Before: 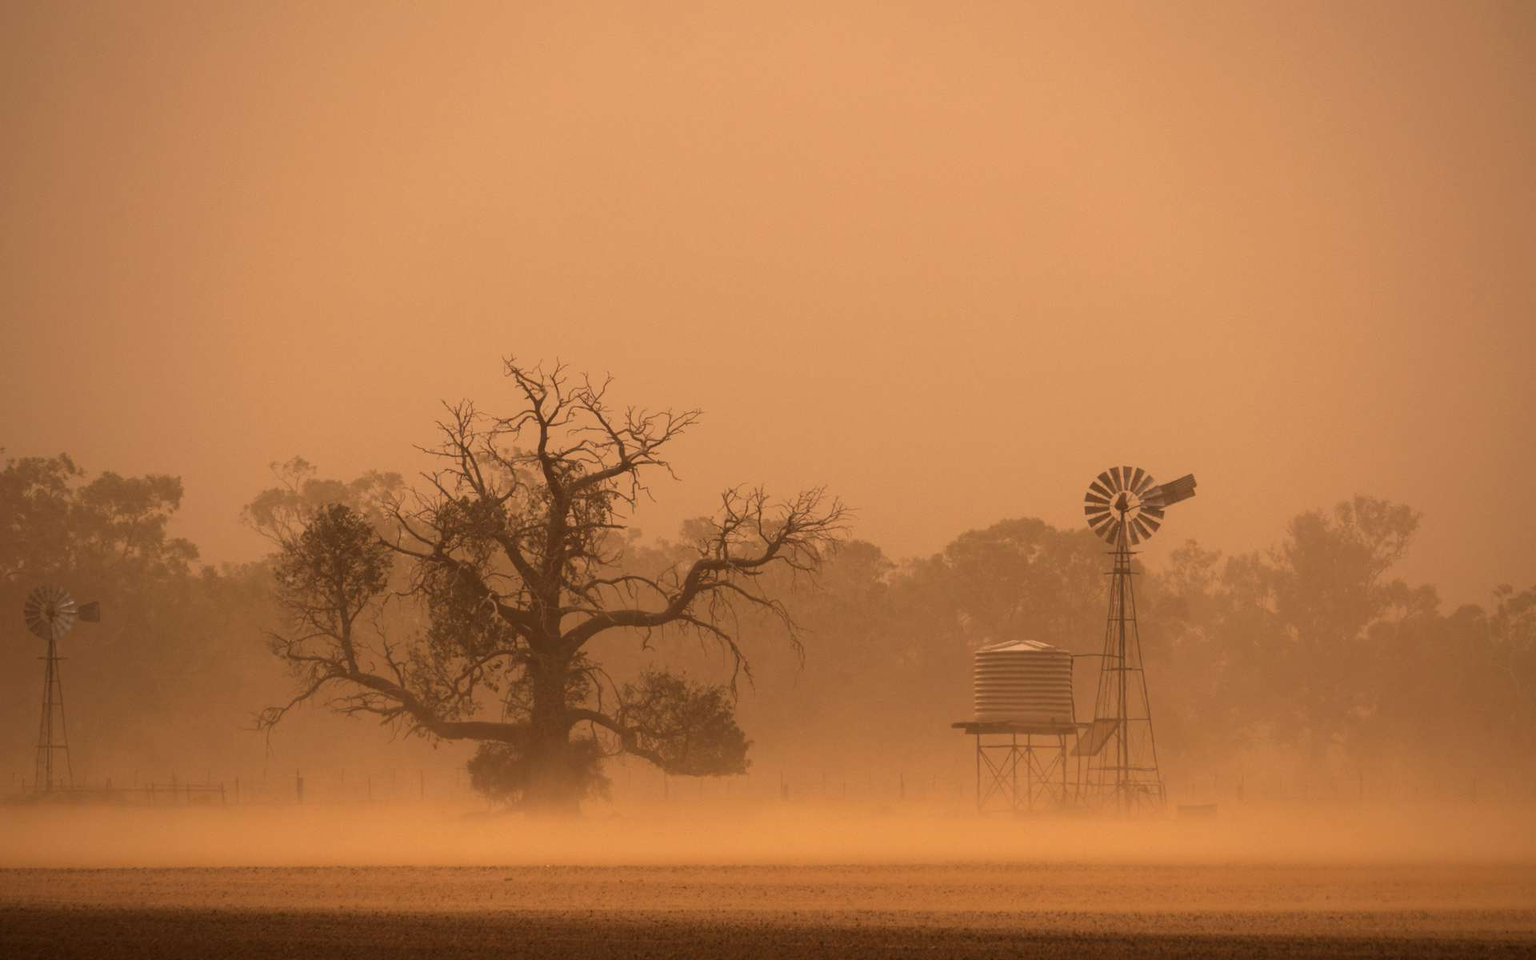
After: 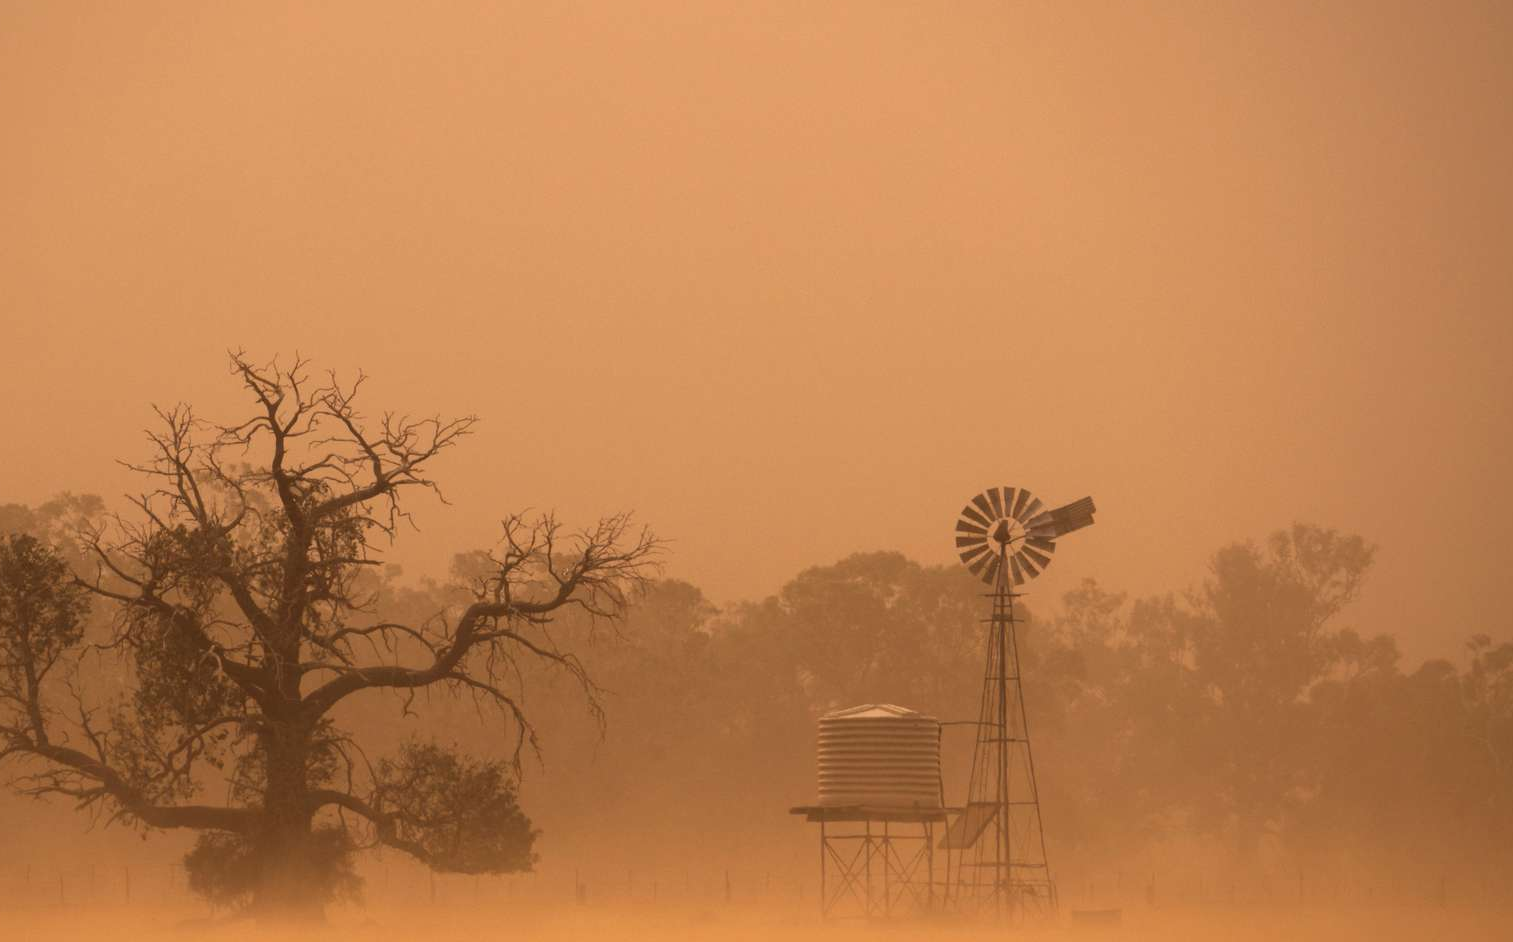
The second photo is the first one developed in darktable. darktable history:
crop and rotate: left 20.842%, top 8.029%, right 0.331%, bottom 13.43%
